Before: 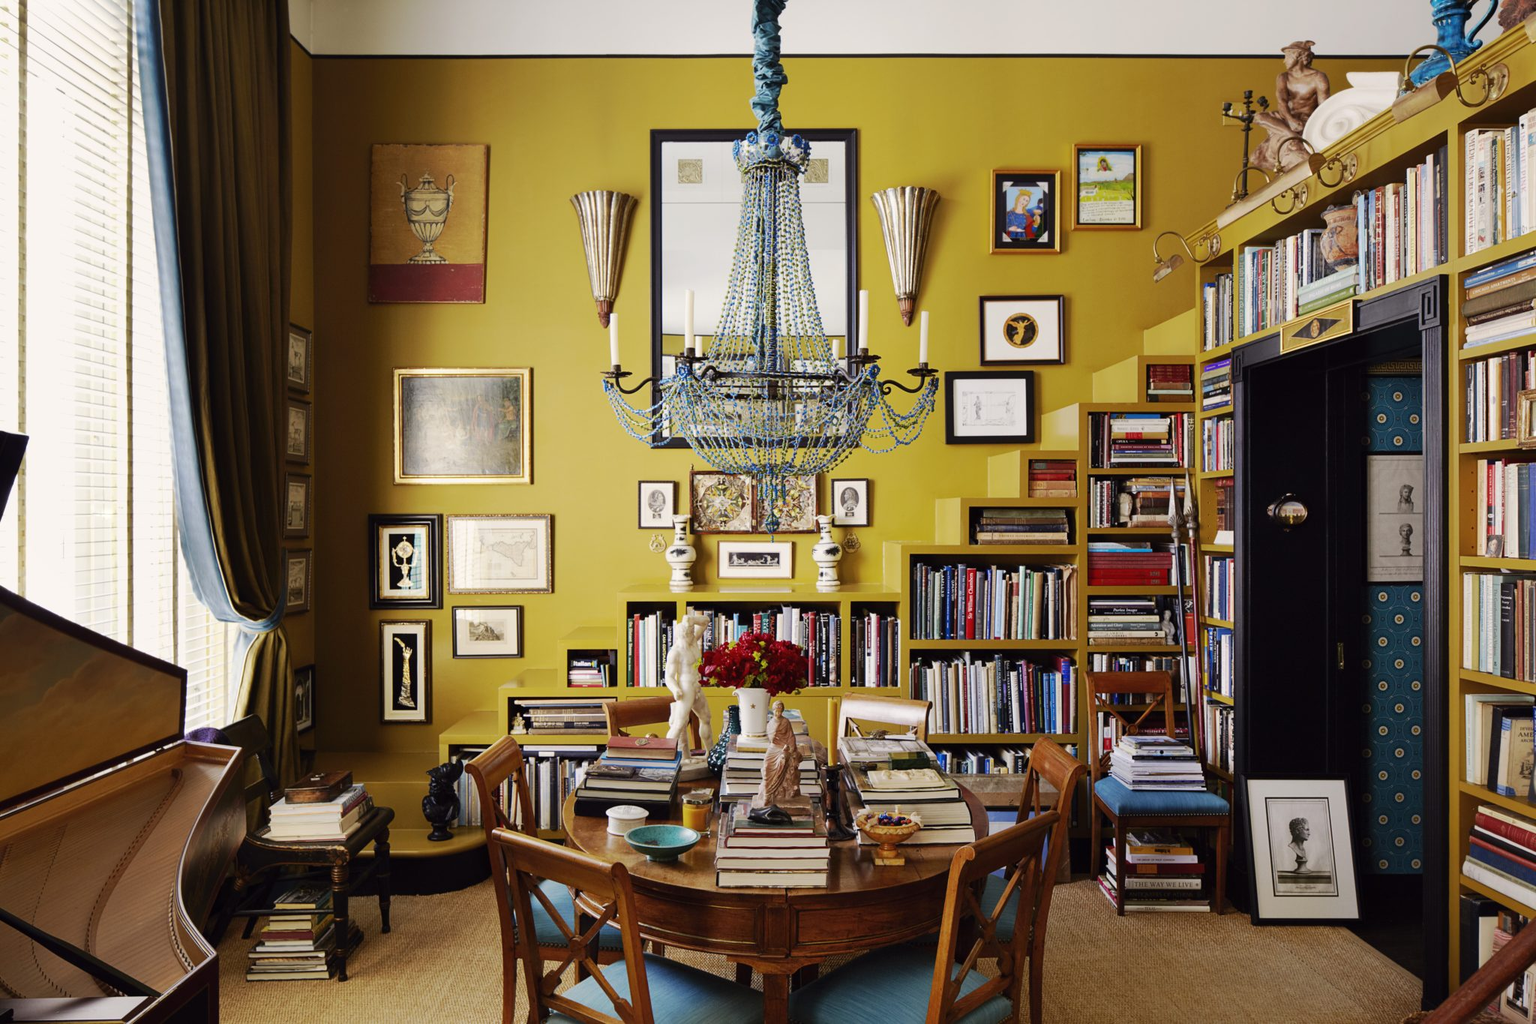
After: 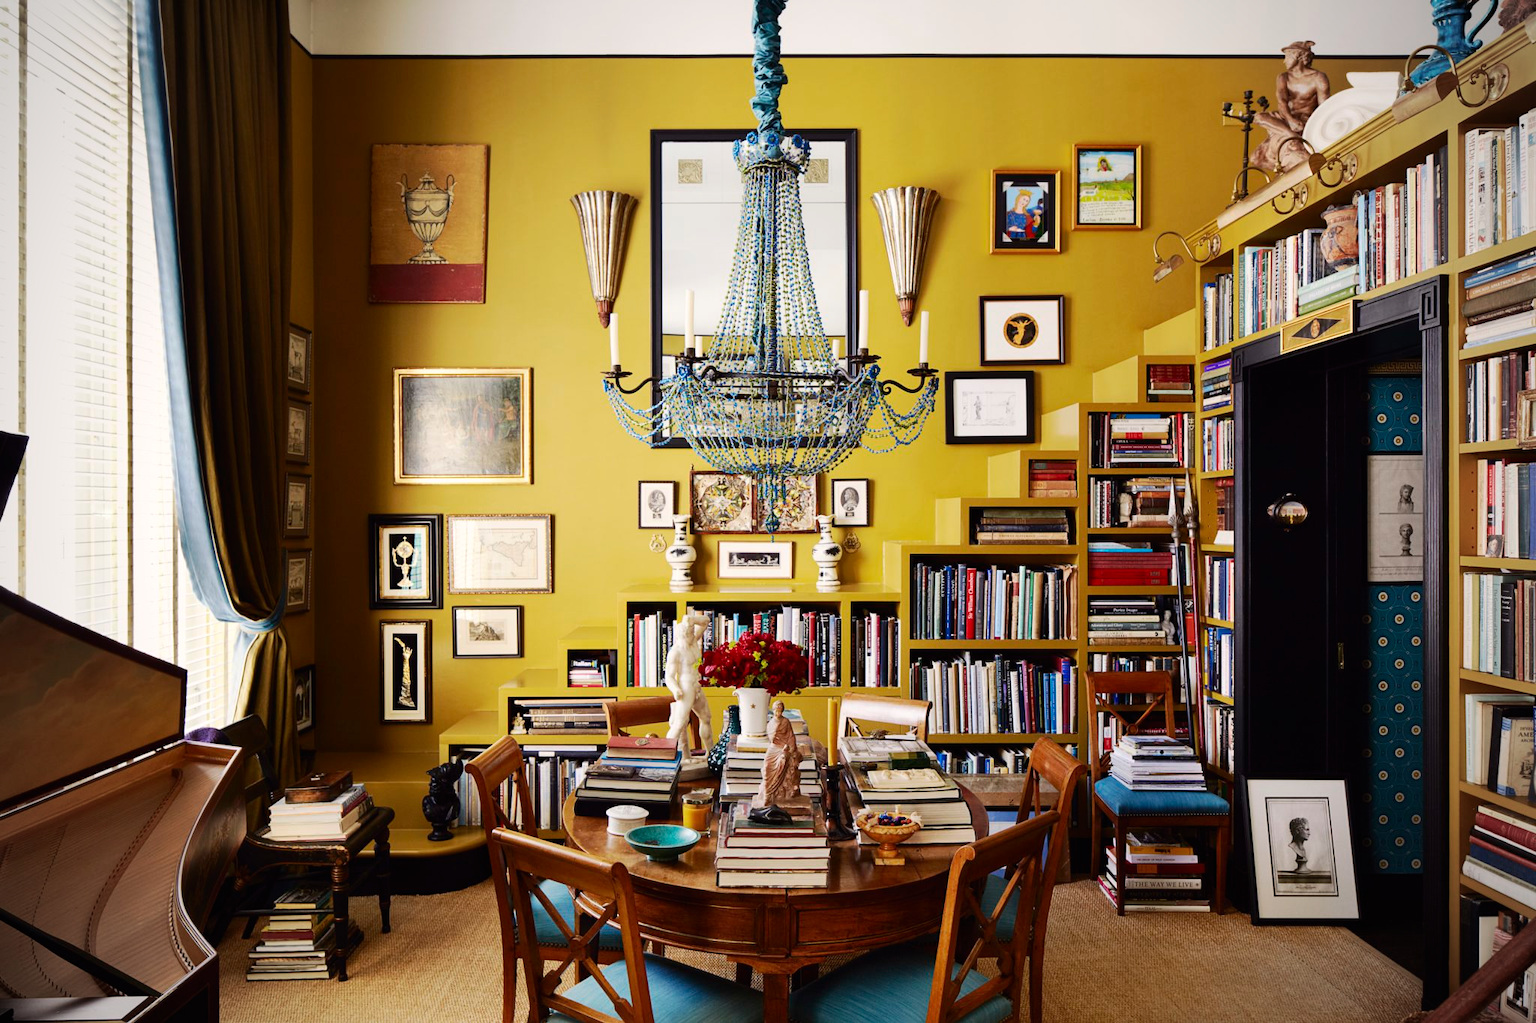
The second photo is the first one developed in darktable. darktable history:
vignetting: on, module defaults
contrast brightness saturation: contrast 0.137
exposure: black level correction -0.001, exposure 0.08 EV, compensate exposure bias true, compensate highlight preservation false
